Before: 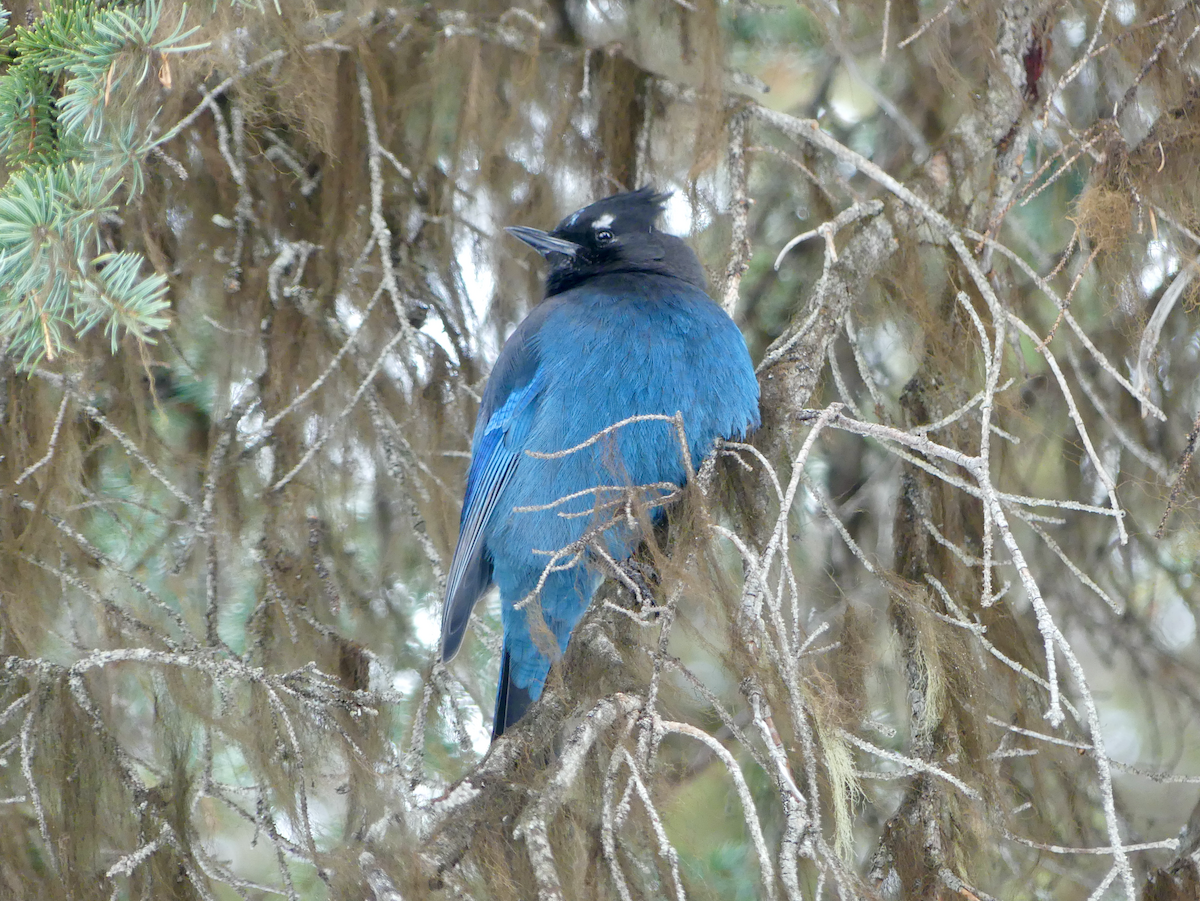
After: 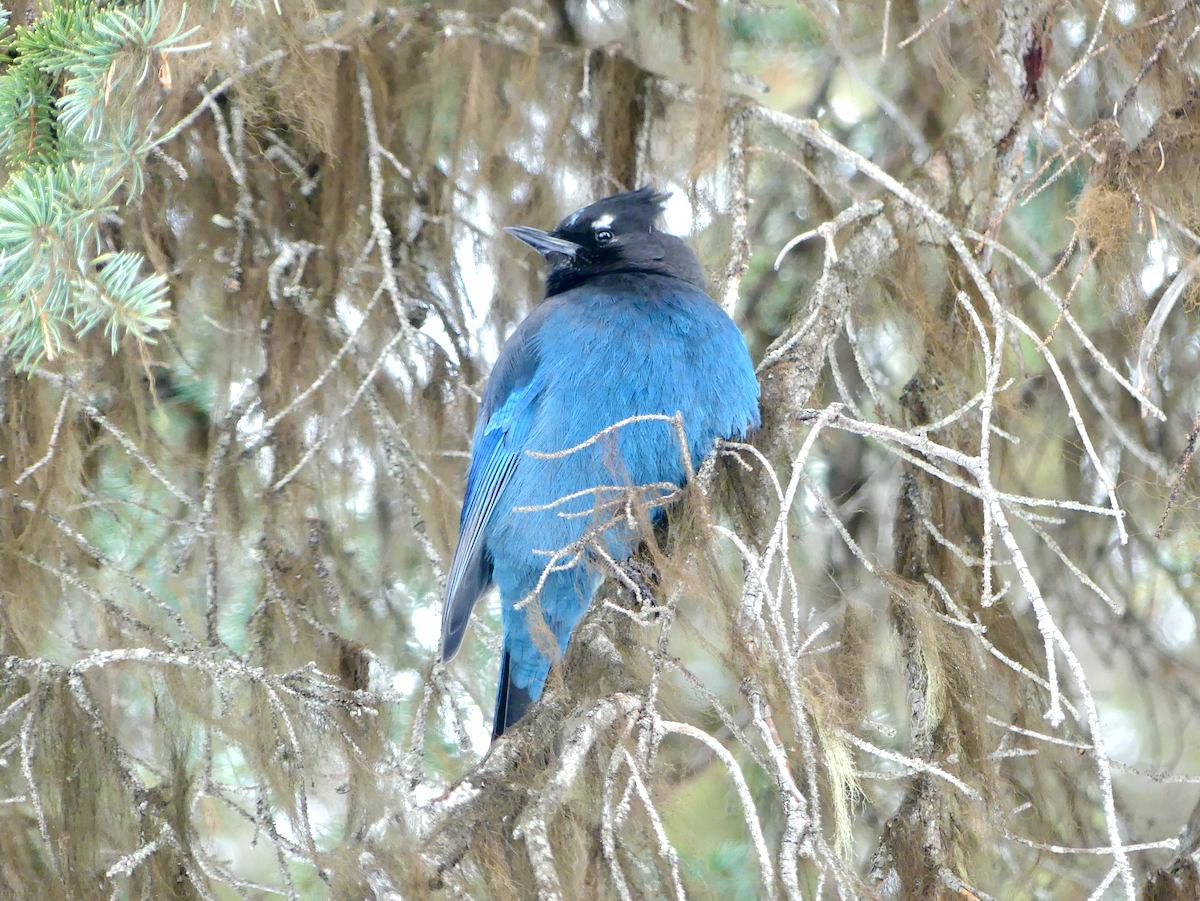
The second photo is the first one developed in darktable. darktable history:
tone equalizer: -7 EV 0.124 EV, edges refinement/feathering 500, mask exposure compensation -1.57 EV, preserve details no
tone curve: curves: ch0 [(0, 0) (0.003, 0.005) (0.011, 0.006) (0.025, 0.013) (0.044, 0.027) (0.069, 0.042) (0.1, 0.06) (0.136, 0.085) (0.177, 0.118) (0.224, 0.171) (0.277, 0.239) (0.335, 0.314) (0.399, 0.394) (0.468, 0.473) (0.543, 0.552) (0.623, 0.64) (0.709, 0.718) (0.801, 0.801) (0.898, 0.882) (1, 1)], color space Lab, independent channels, preserve colors none
exposure: black level correction 0, exposure 0.499 EV, compensate highlight preservation false
